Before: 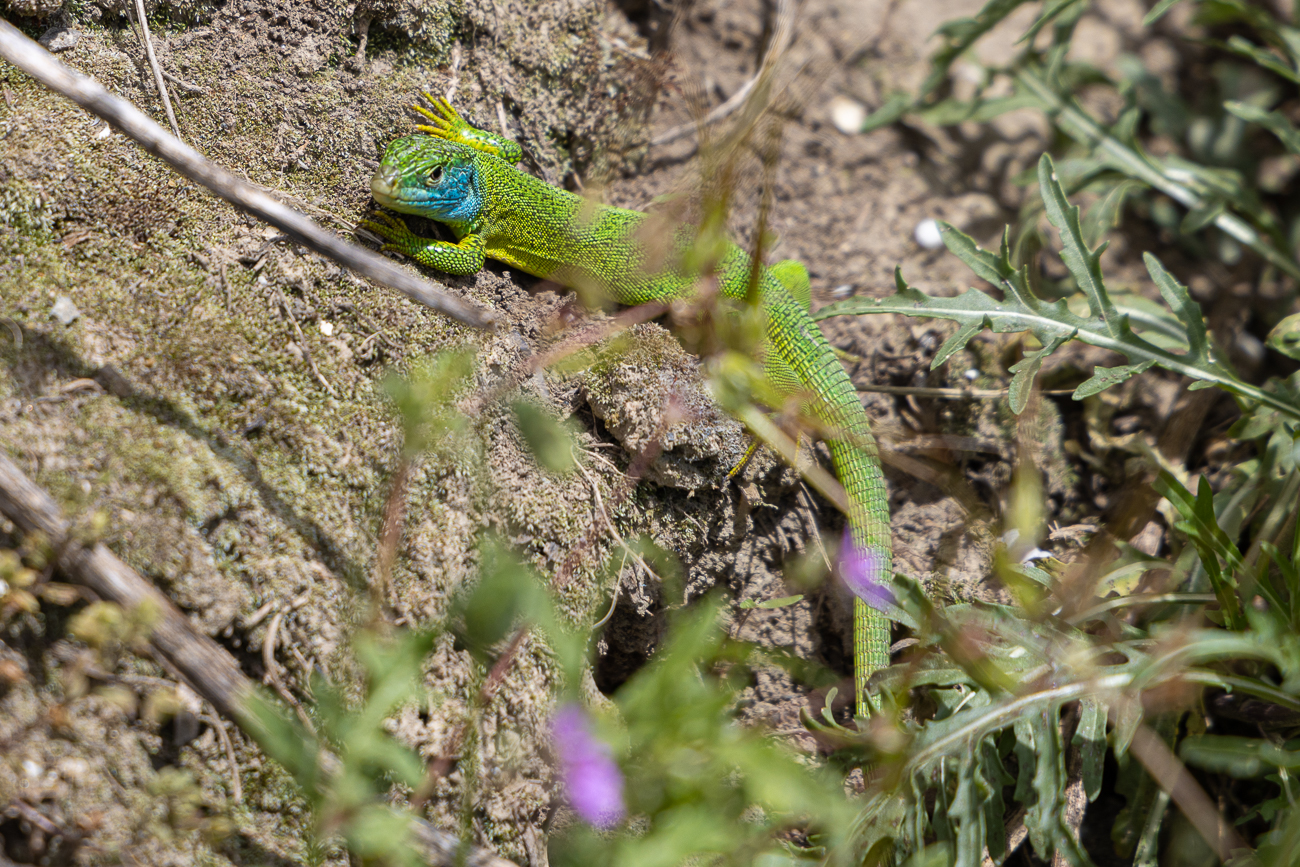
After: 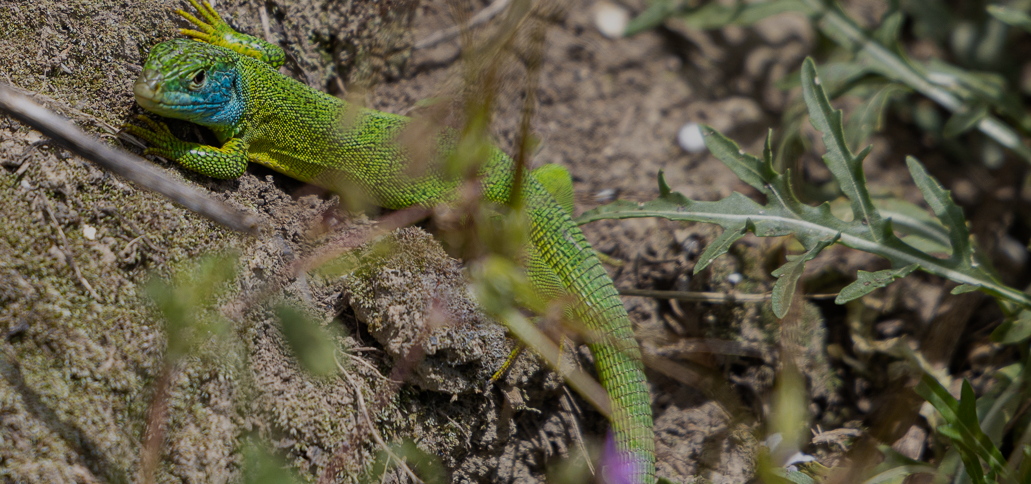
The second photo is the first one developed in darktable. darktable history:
exposure: black level correction 0, exposure -0.863 EV, compensate exposure bias true, compensate highlight preservation false
crop: left 18.302%, top 11.108%, right 2.33%, bottom 33.017%
